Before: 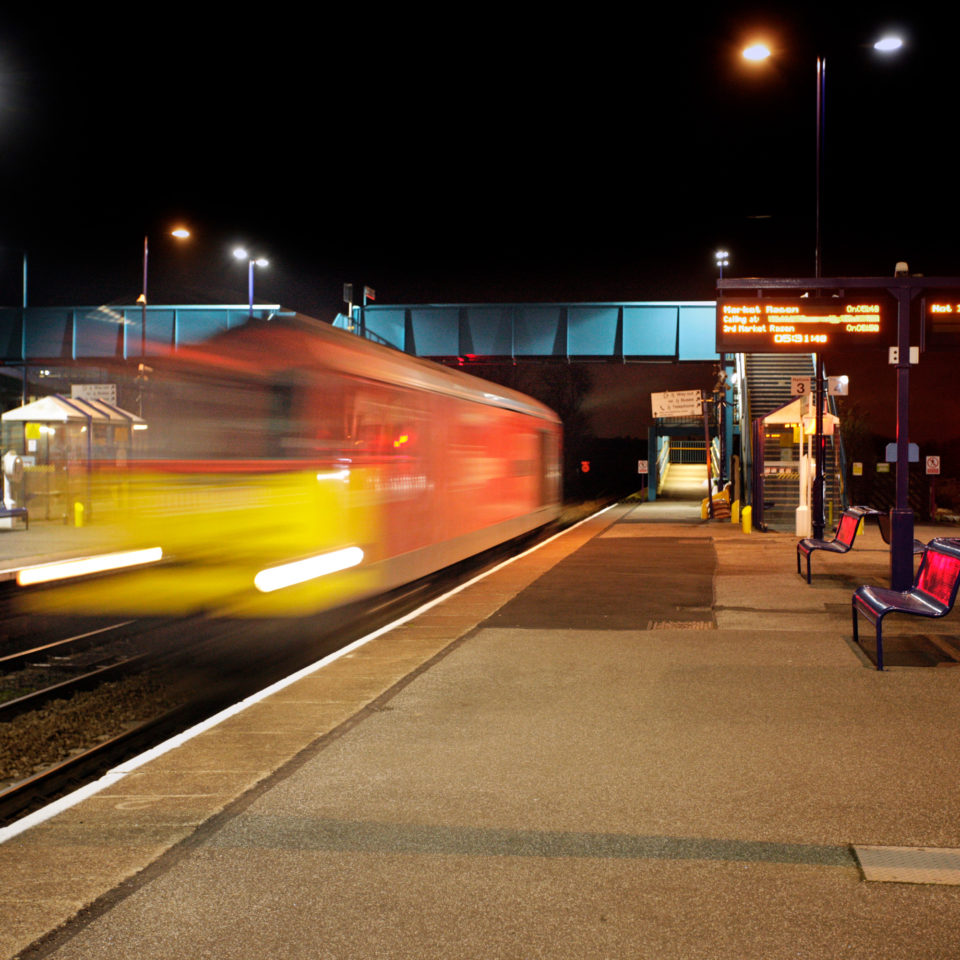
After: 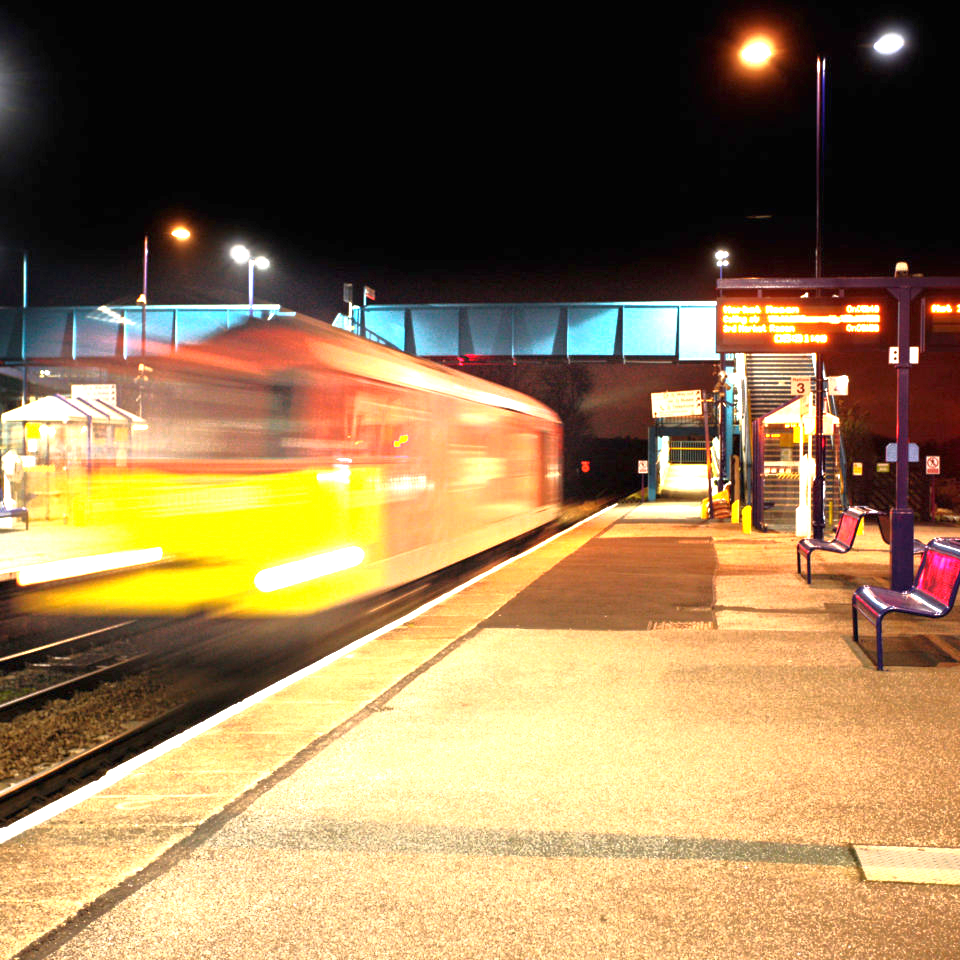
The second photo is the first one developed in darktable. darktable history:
tone curve: curves: ch0 [(0, 0) (0.48, 0.431) (0.7, 0.609) (0.864, 0.854) (1, 1)]
exposure: black level correction 0, exposure 1.975 EV, compensate exposure bias true, compensate highlight preservation false
